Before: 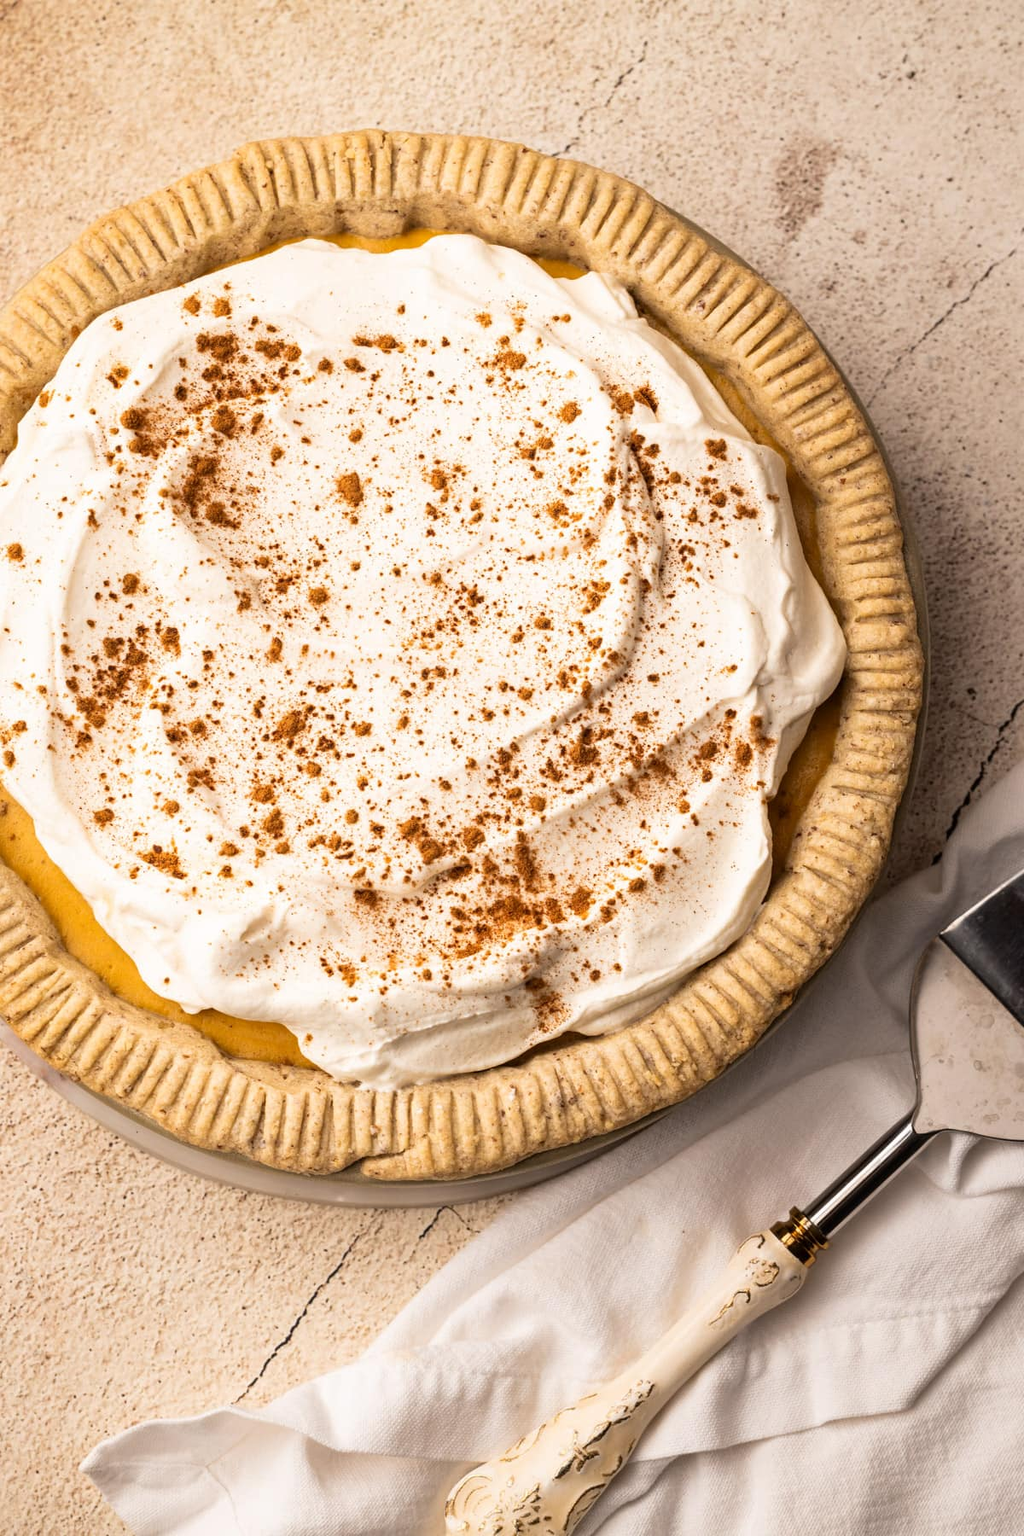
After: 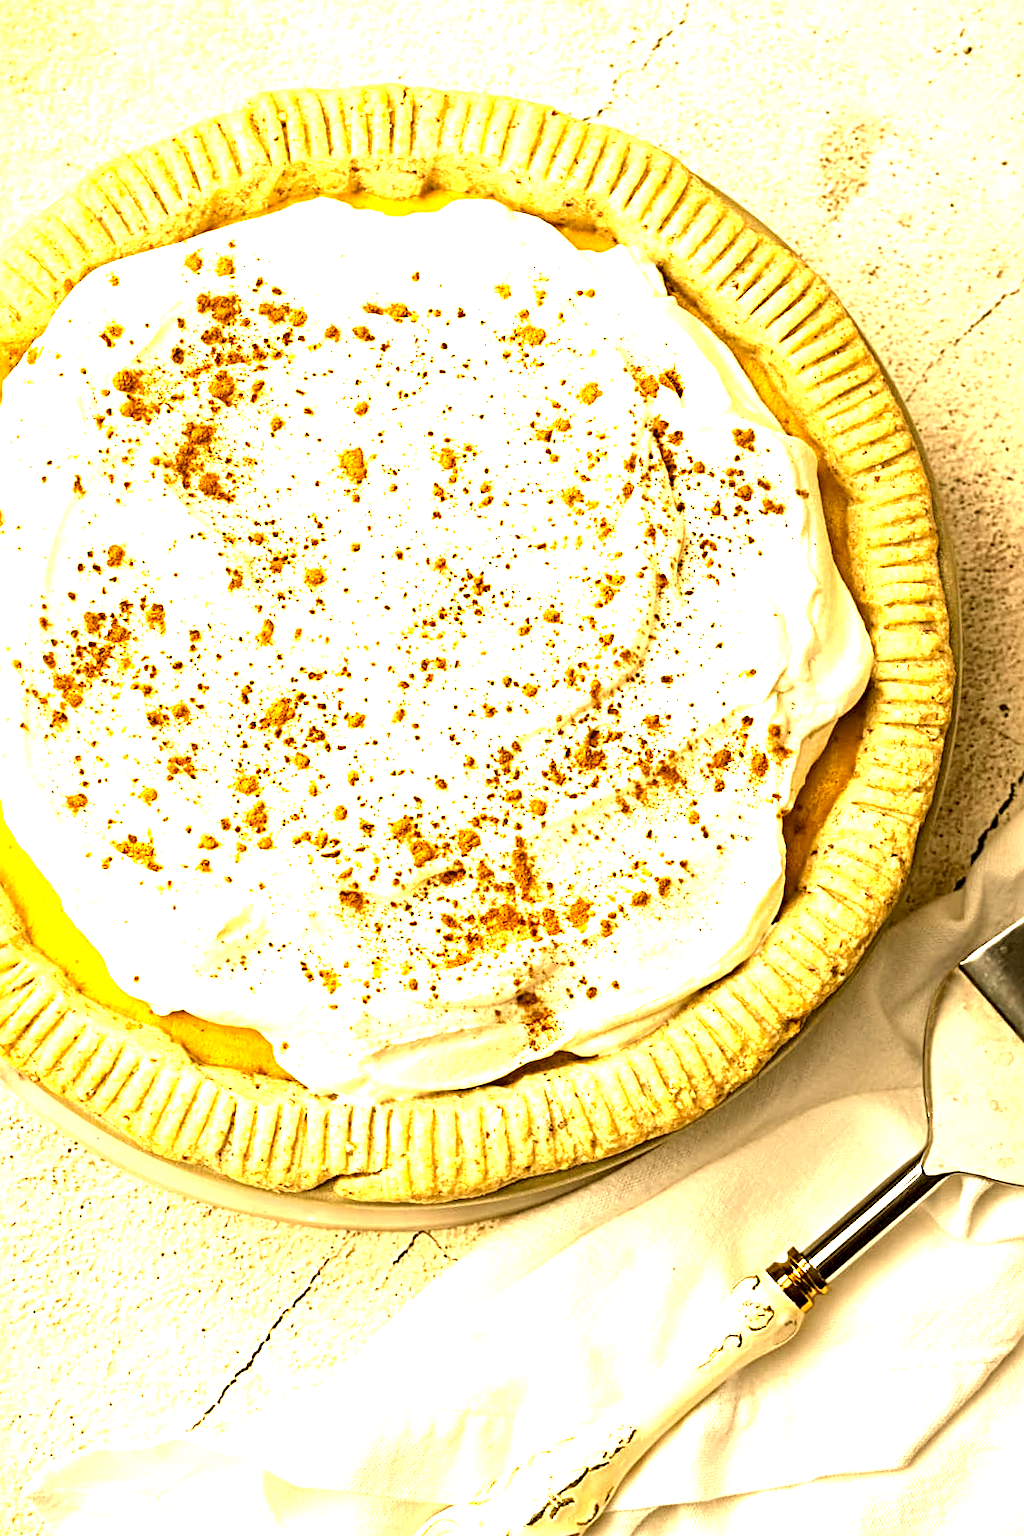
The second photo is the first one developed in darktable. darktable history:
exposure: black level correction 0.001, exposure 1.738 EV, compensate exposure bias true, compensate highlight preservation false
sharpen: radius 3.977
color correction: highlights a* 0.115, highlights b* 29.06, shadows a* -0.236, shadows b* 20.96
crop and rotate: angle -2.43°
